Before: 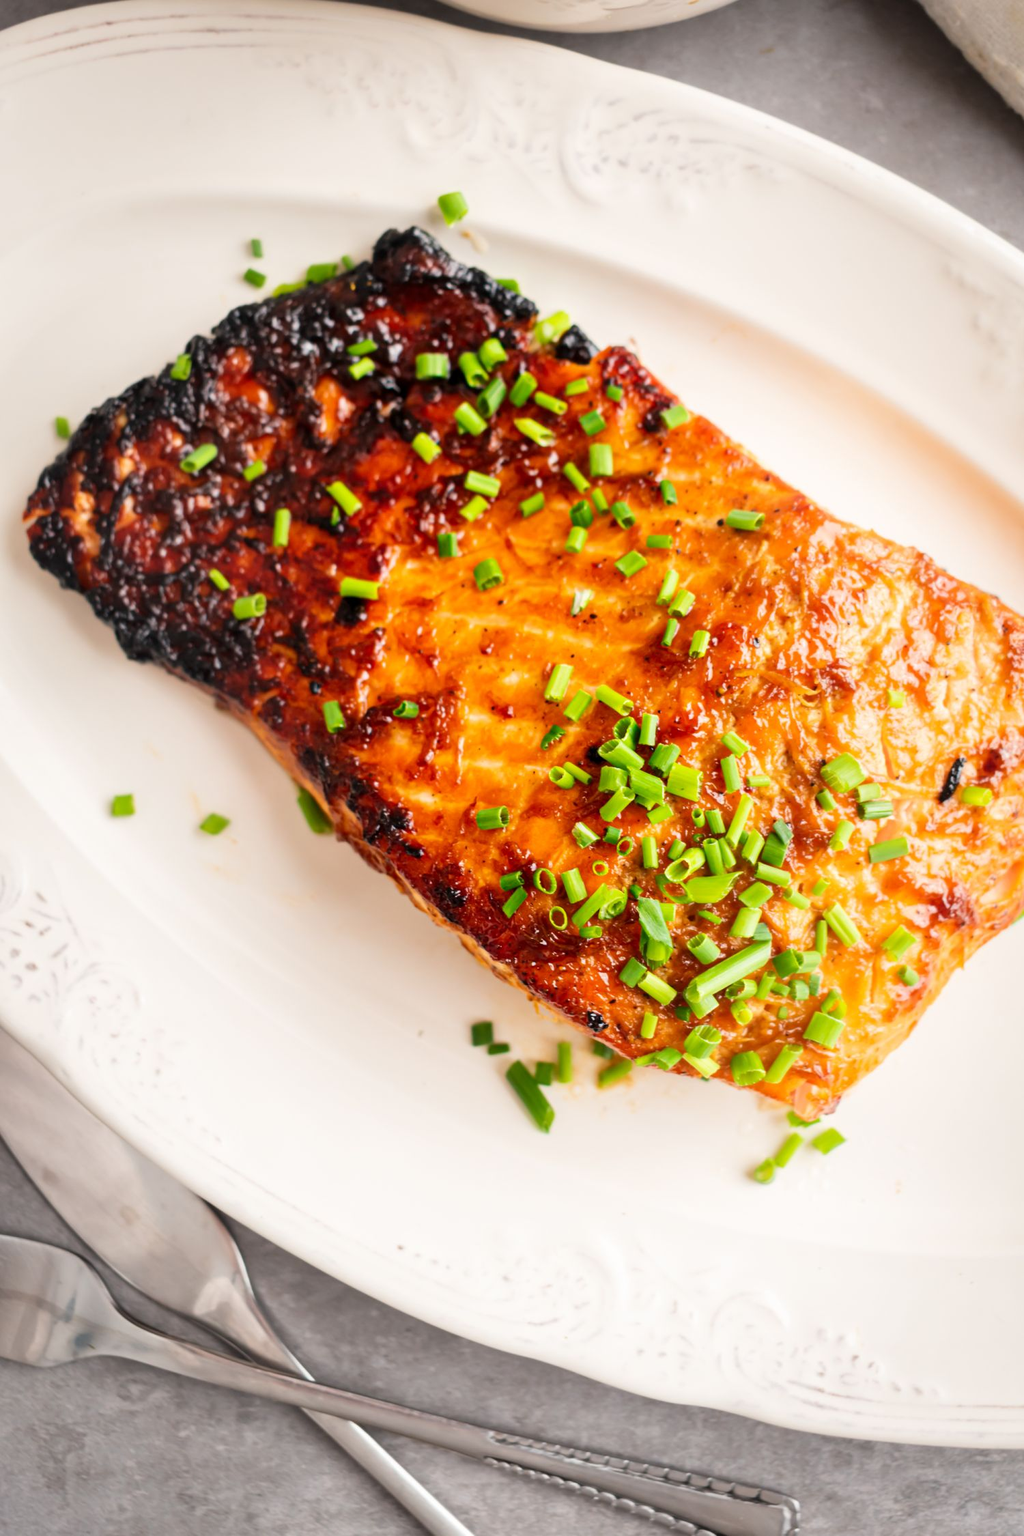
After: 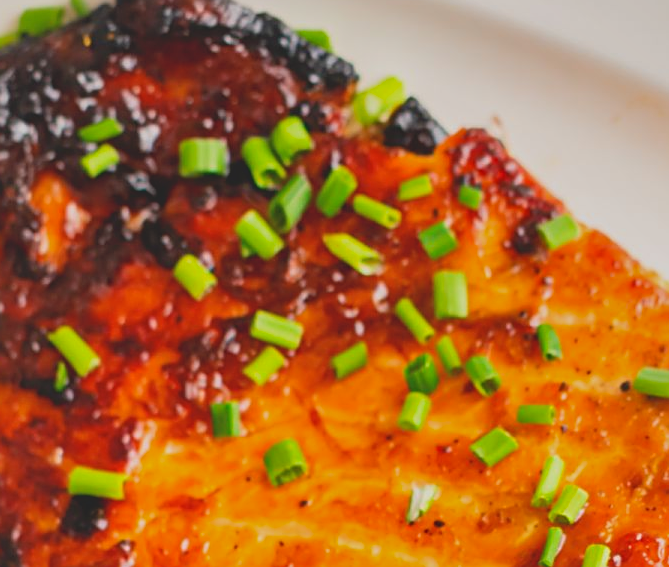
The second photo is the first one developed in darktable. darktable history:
shadows and highlights: shadows 11.91, white point adjustment 1.2, soften with gaussian
contrast brightness saturation: contrast -0.282
sharpen: on, module defaults
crop: left 28.704%, top 16.877%, right 26.656%, bottom 57.915%
